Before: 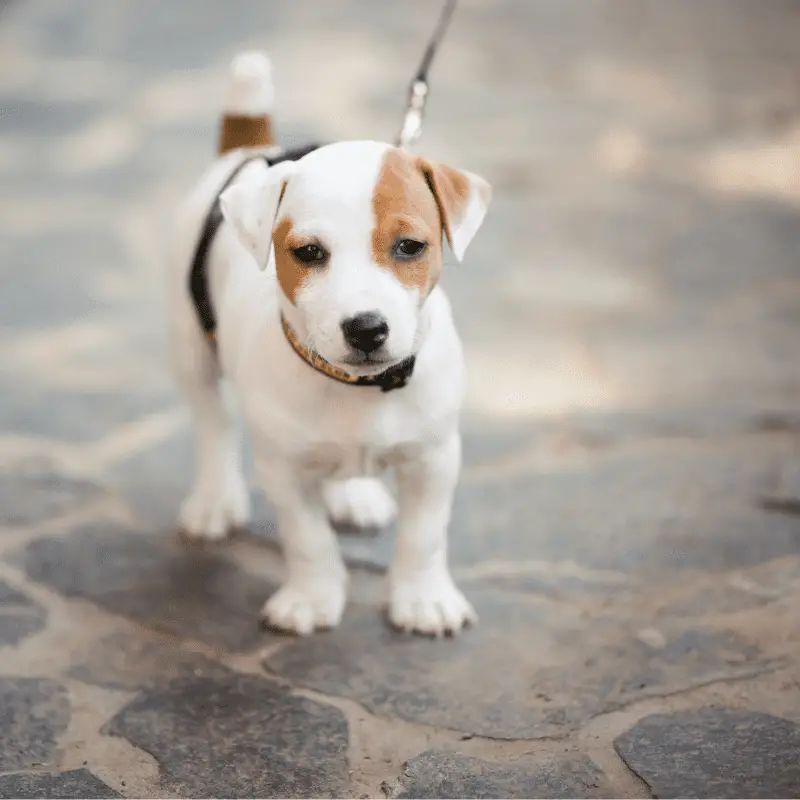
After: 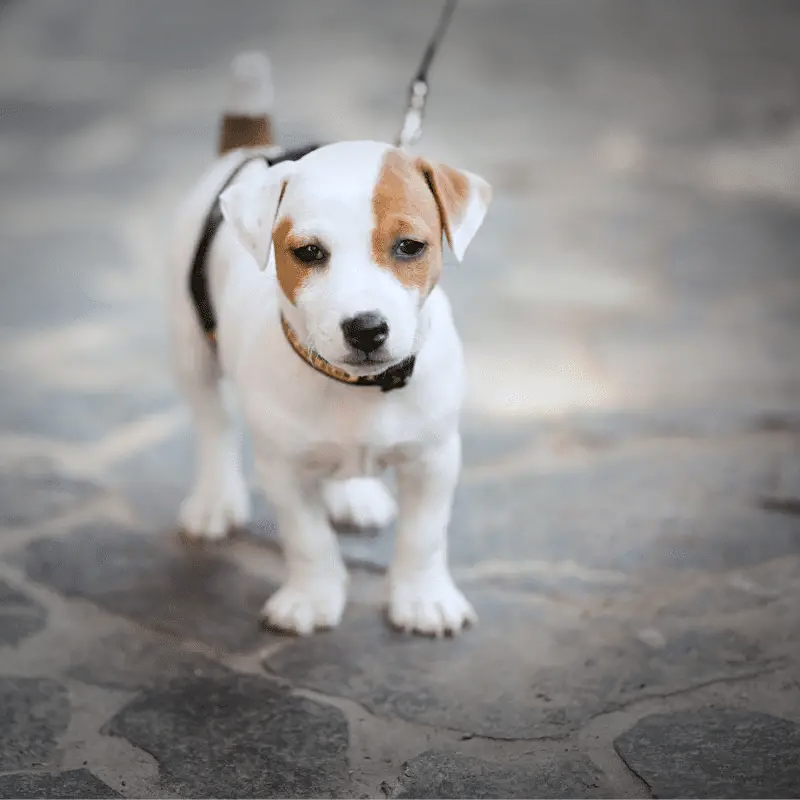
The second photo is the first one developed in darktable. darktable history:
vignetting: fall-off start 79.43%, saturation -0.649, width/height ratio 1.327, unbound false
sharpen: amount 0.2
white balance: red 0.974, blue 1.044
